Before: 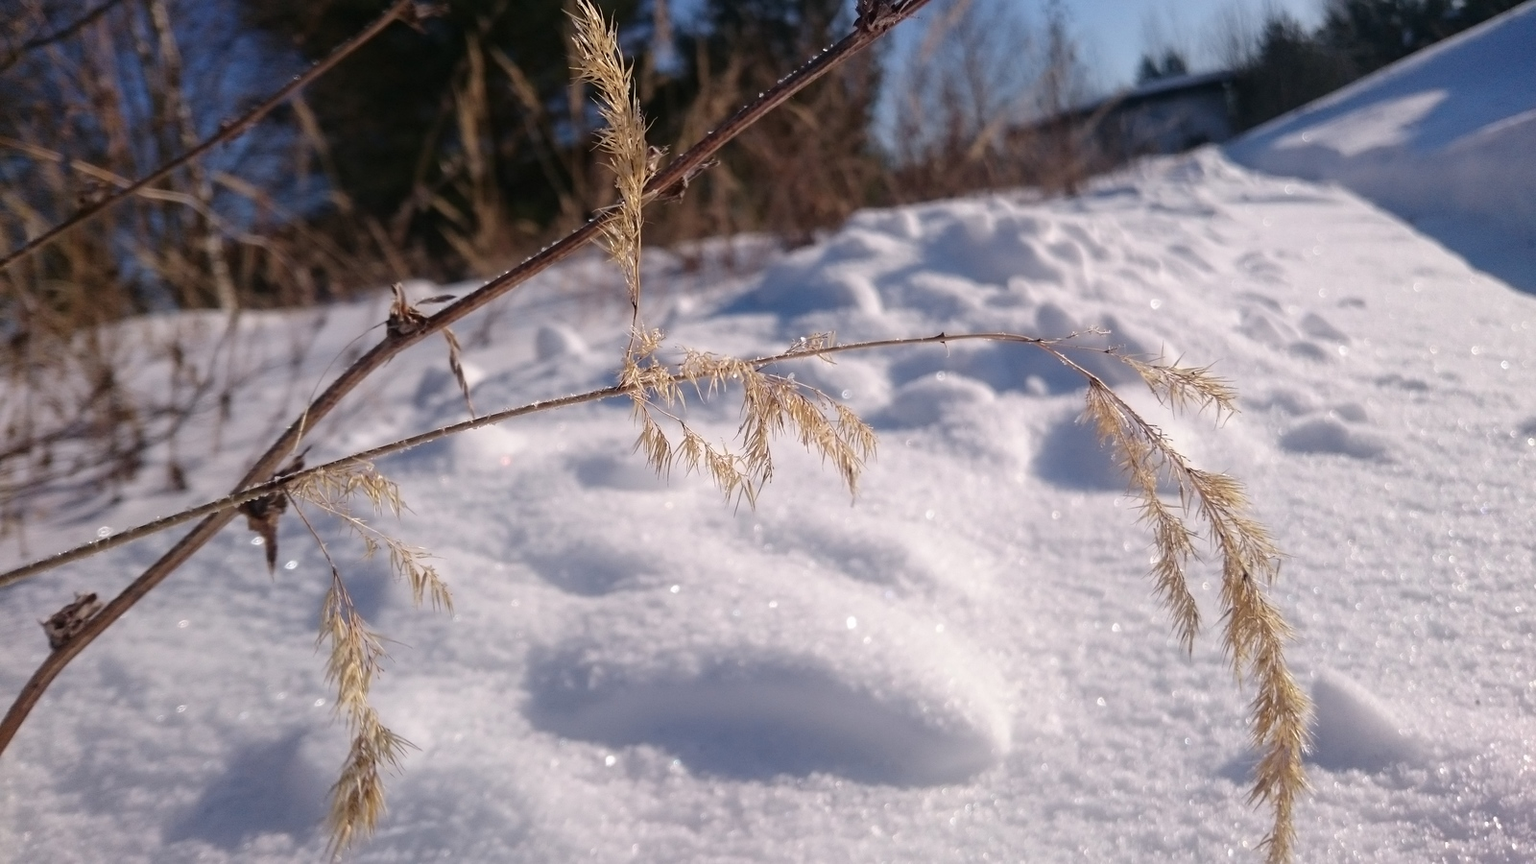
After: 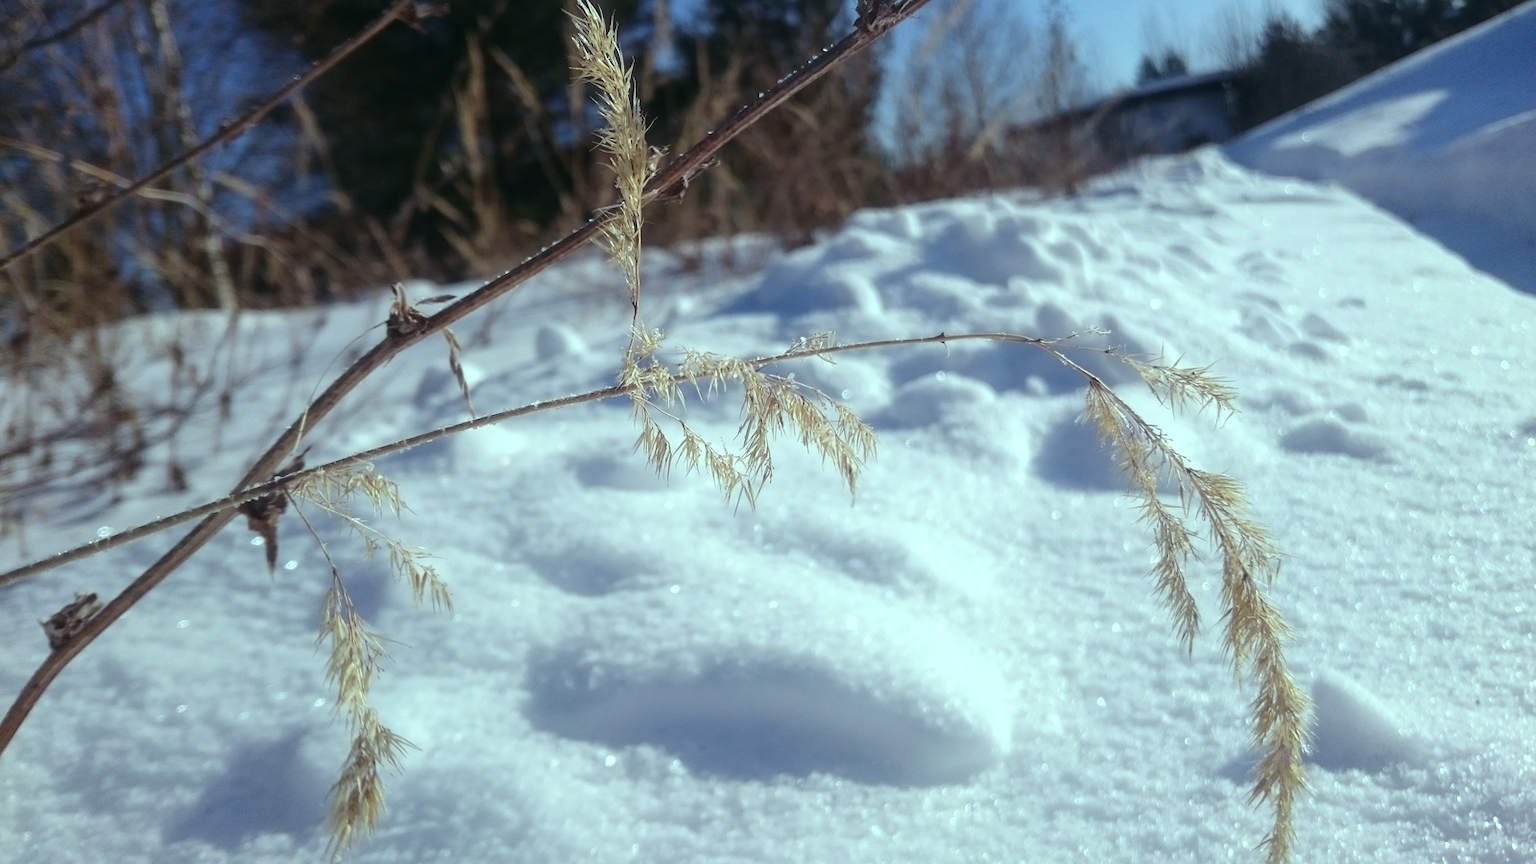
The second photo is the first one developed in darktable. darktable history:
haze removal: strength -0.09, distance 0.358, compatibility mode true, adaptive false
color balance: mode lift, gamma, gain (sRGB), lift [0.997, 0.979, 1.021, 1.011], gamma [1, 1.084, 0.916, 0.998], gain [1, 0.87, 1.13, 1.101], contrast 4.55%, contrast fulcrum 38.24%, output saturation 104.09%
